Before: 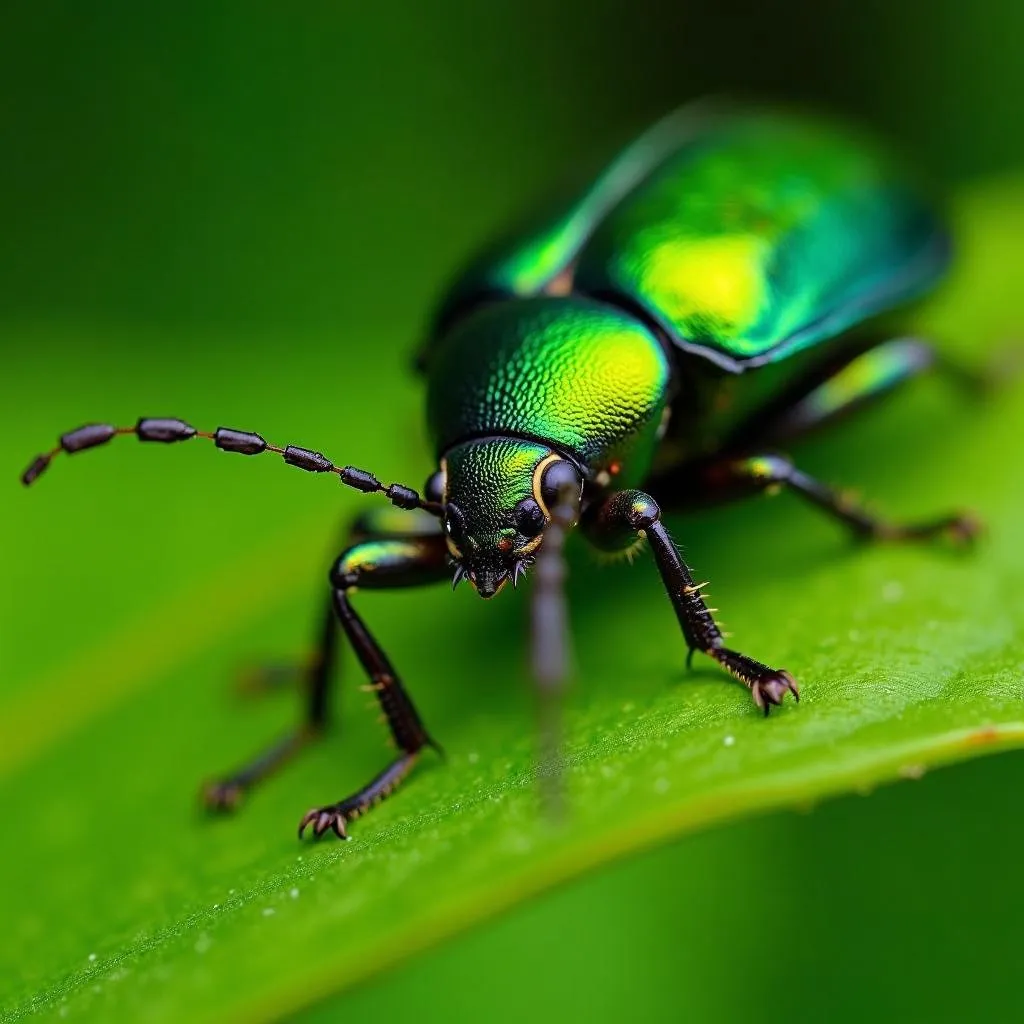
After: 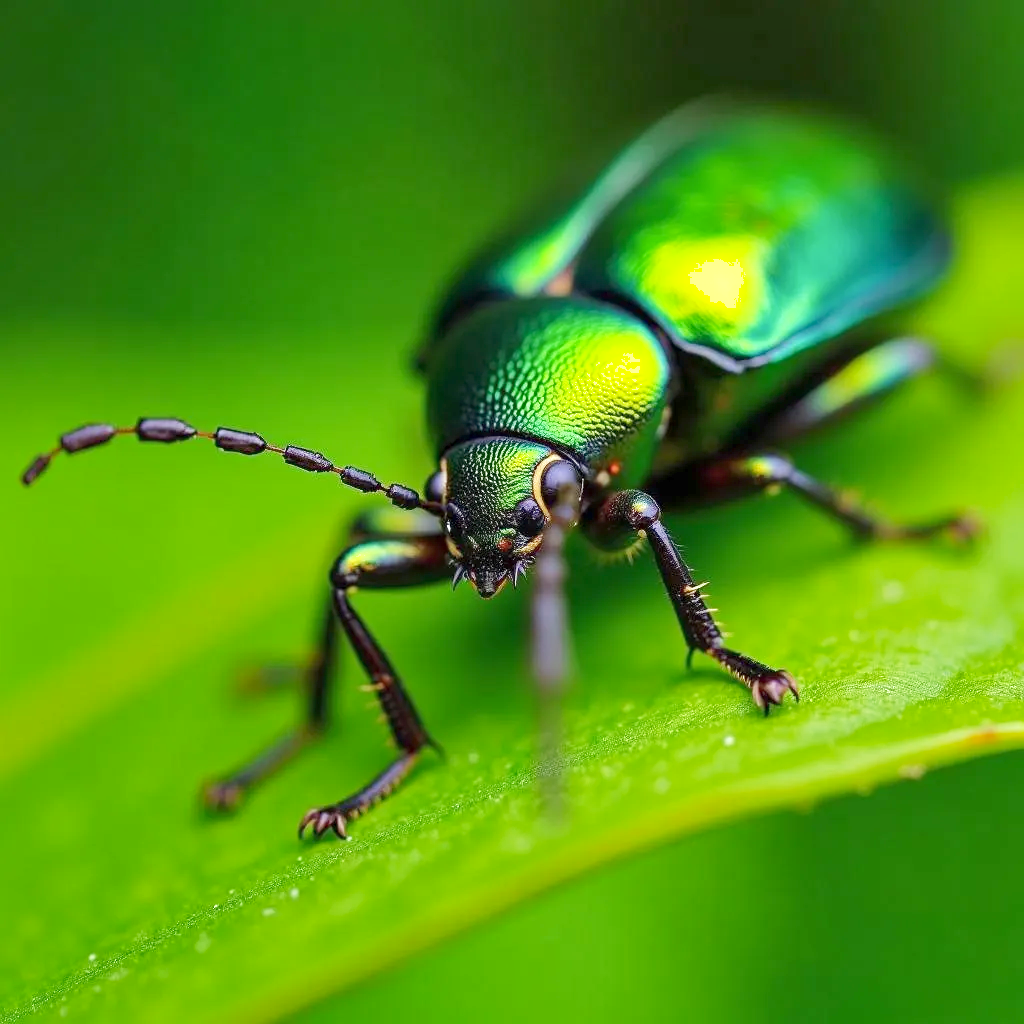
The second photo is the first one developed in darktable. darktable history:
base curve: curves: ch0 [(0, 0) (0.204, 0.334) (0.55, 0.733) (1, 1)], preserve colors none
shadows and highlights: on, module defaults
exposure: exposure 0.297 EV, compensate highlight preservation false
